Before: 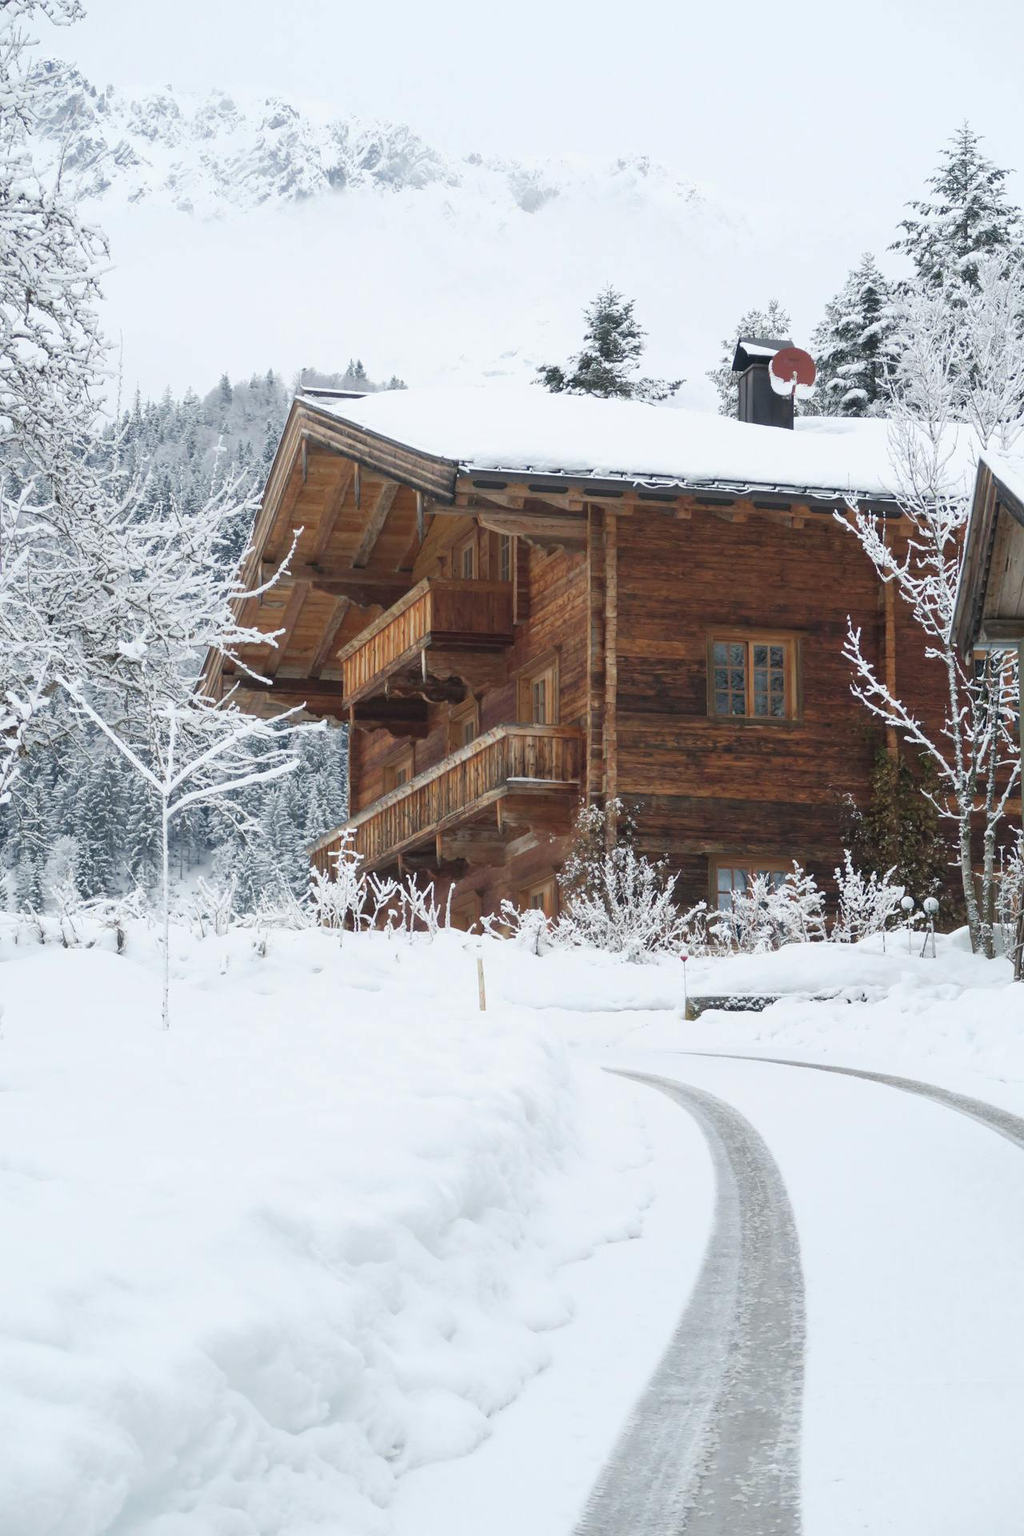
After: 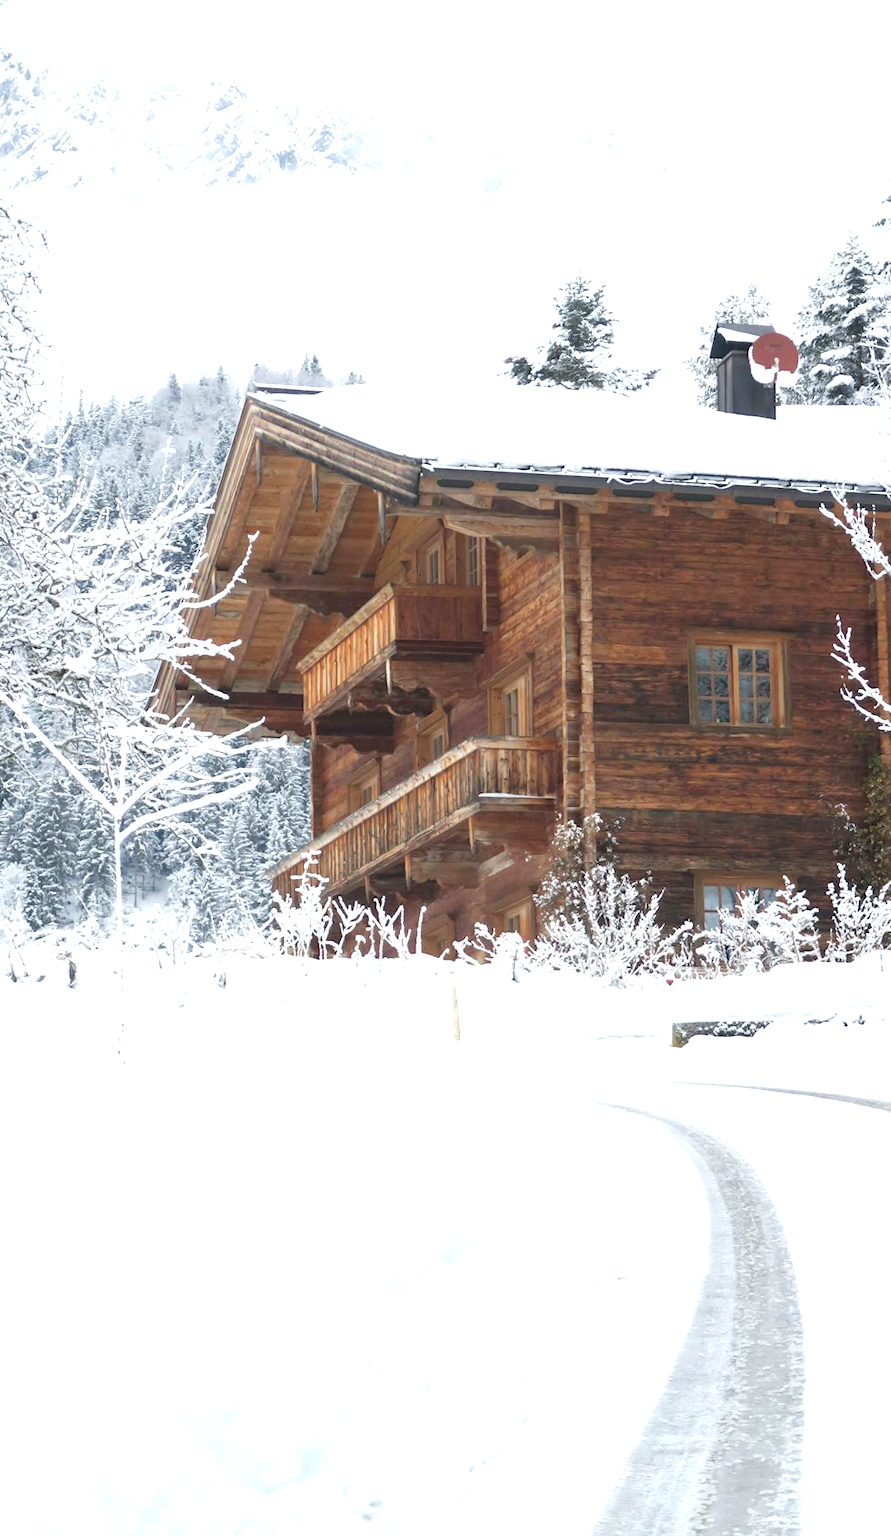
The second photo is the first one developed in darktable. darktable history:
crop and rotate: angle 1°, left 4.281%, top 0.642%, right 11.383%, bottom 2.486%
exposure: black level correction 0, exposure 0.7 EV, compensate exposure bias true, compensate highlight preservation false
